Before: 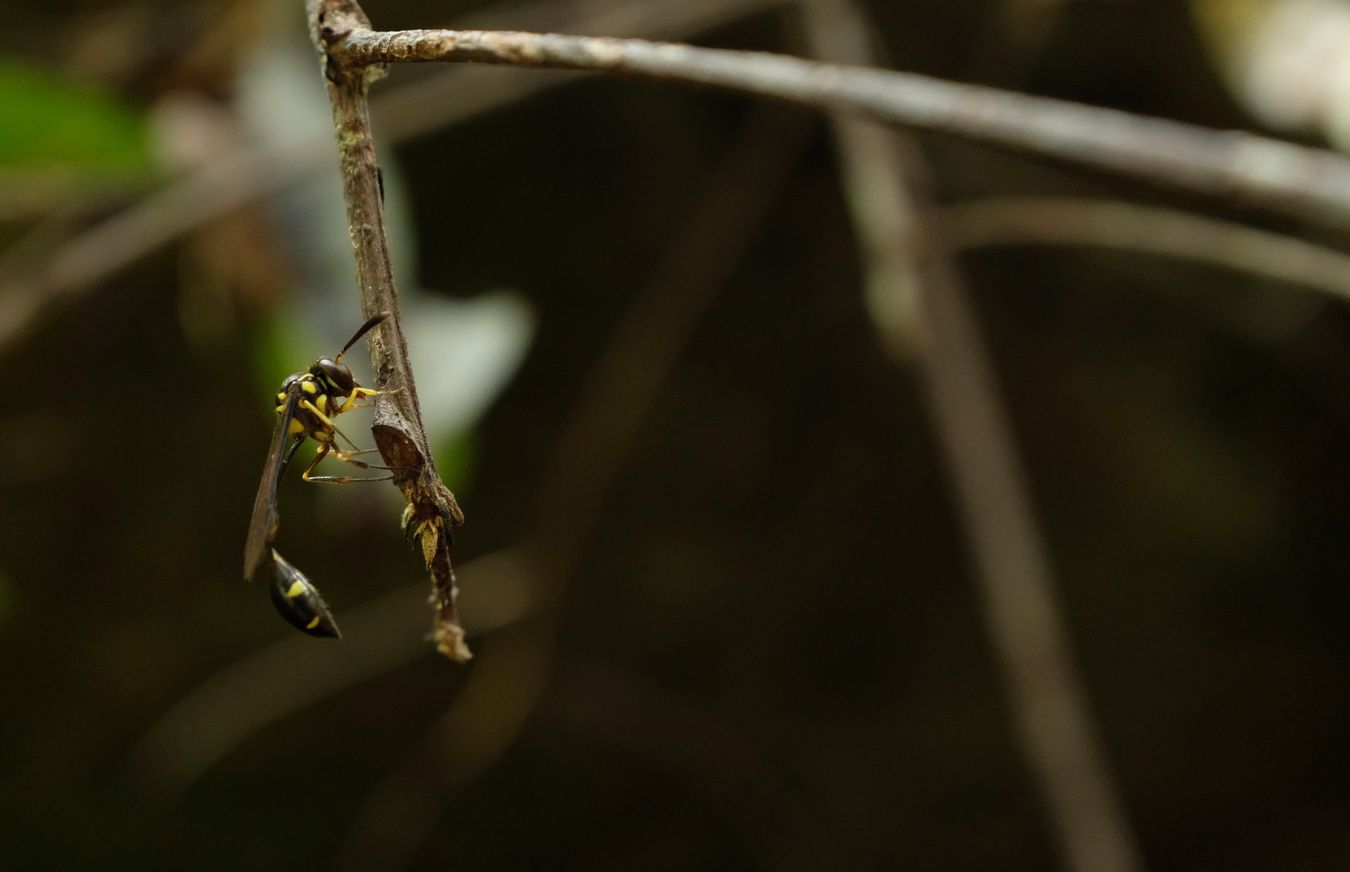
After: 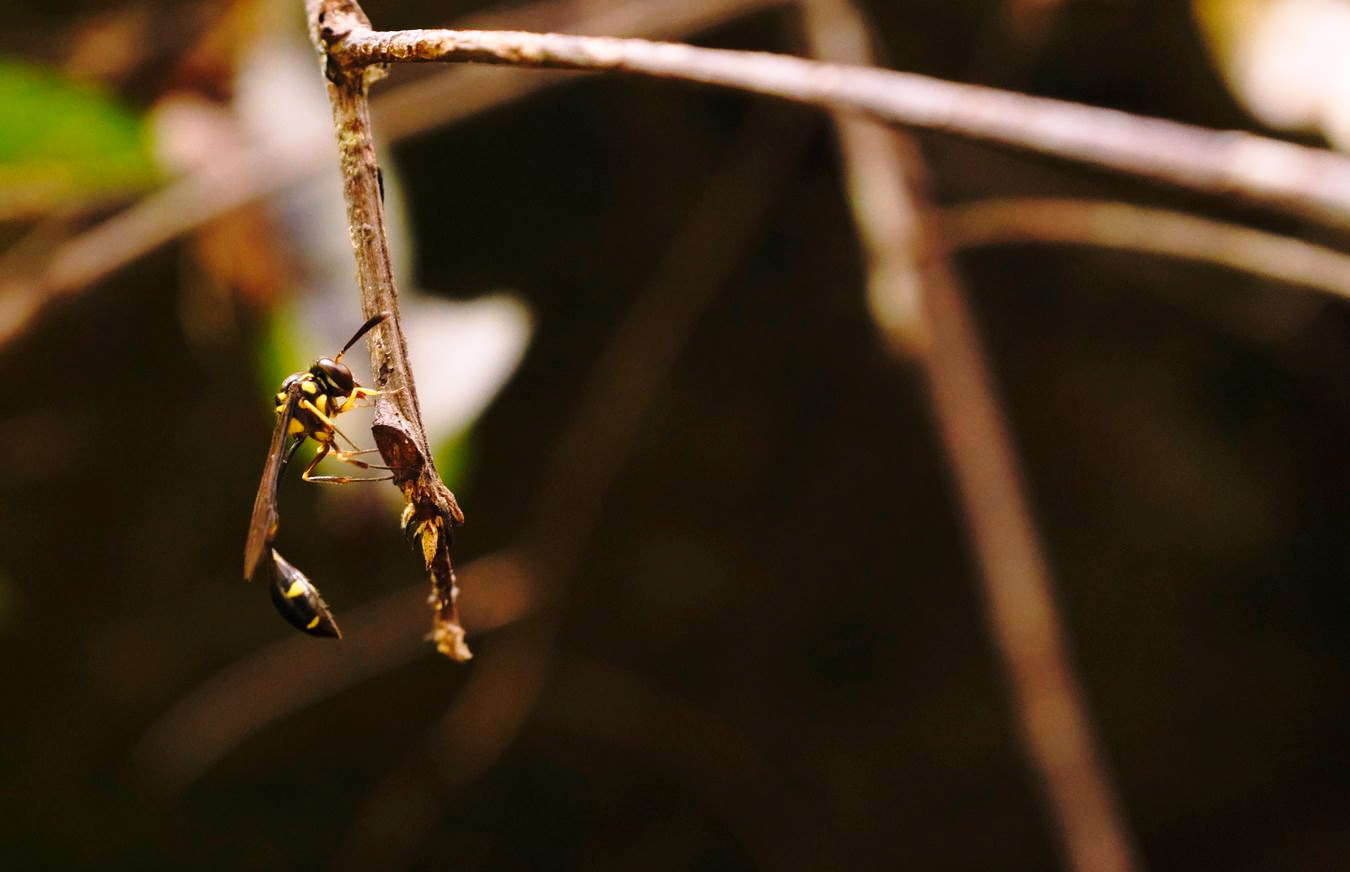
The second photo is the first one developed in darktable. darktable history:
white balance: red 1.188, blue 1.11
base curve: curves: ch0 [(0, 0) (0.032, 0.037) (0.105, 0.228) (0.435, 0.76) (0.856, 0.983) (1, 1)], preserve colors none
